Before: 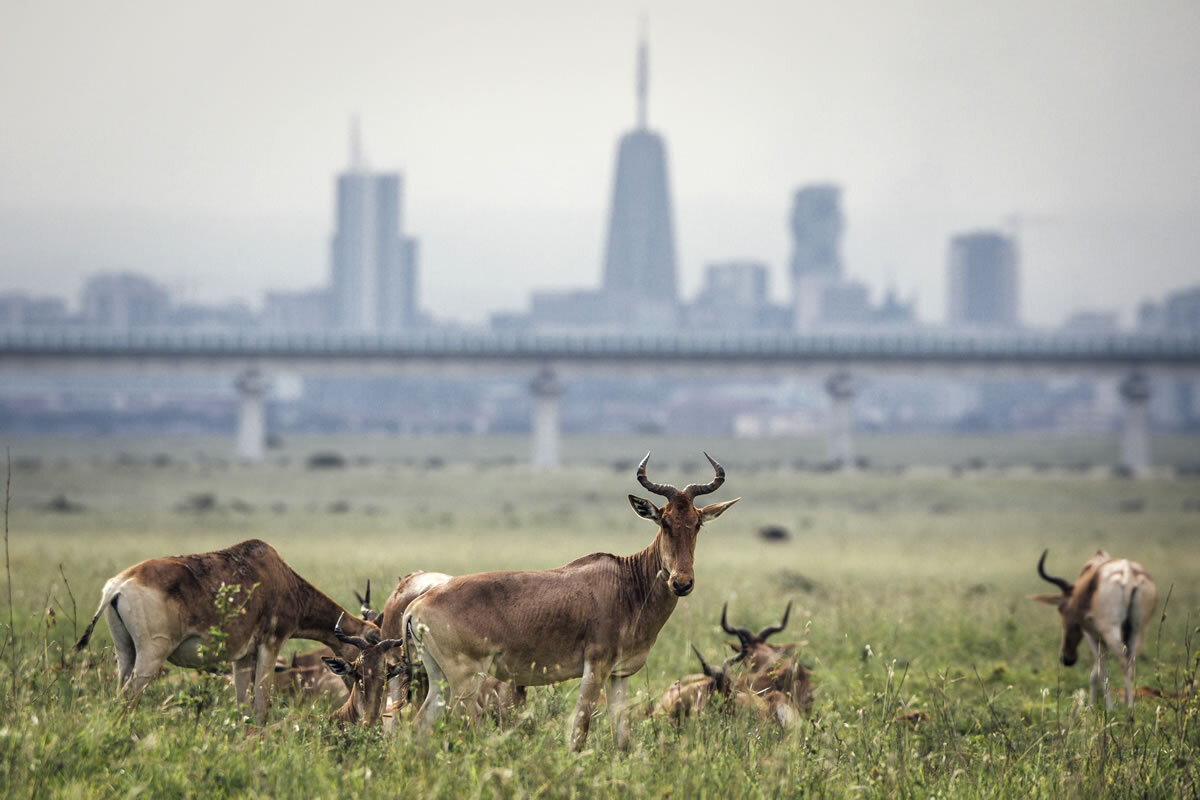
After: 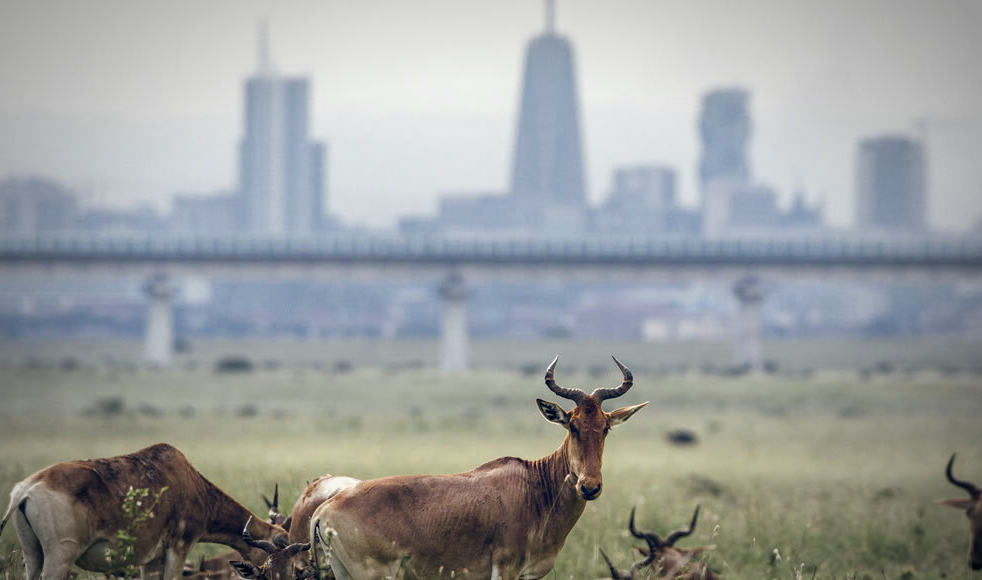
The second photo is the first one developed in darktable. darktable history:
crop: left 7.741%, top 12.021%, right 10.424%, bottom 15.434%
vignetting: fall-off start 67.83%, fall-off radius 68.43%, center (-0.033, -0.04), automatic ratio true
color balance rgb: shadows lift › chroma 0.654%, shadows lift › hue 115.61°, global offset › chroma 0.125%, global offset › hue 253.1°, perceptual saturation grading › global saturation 20%, perceptual saturation grading › highlights -25.535%, perceptual saturation grading › shadows 26.148%, global vibrance 14.61%
